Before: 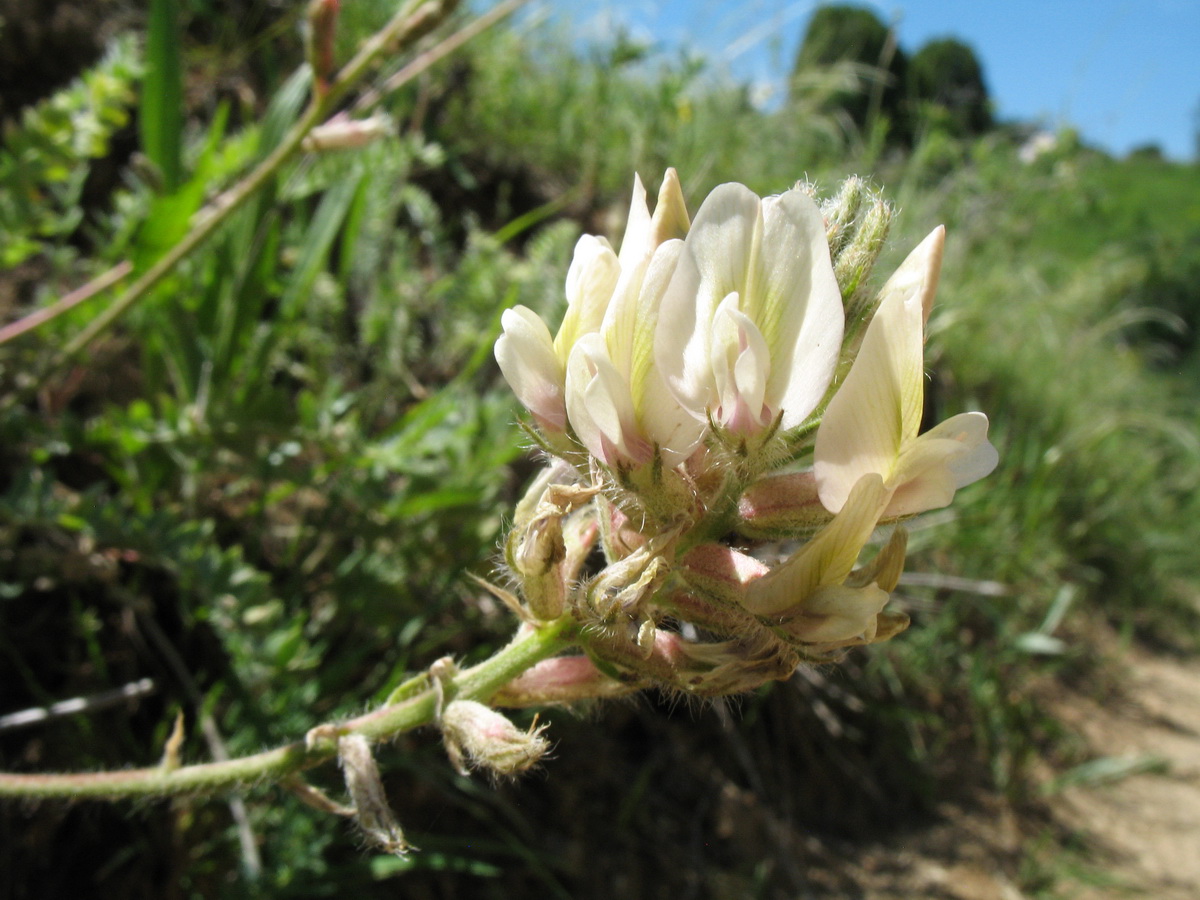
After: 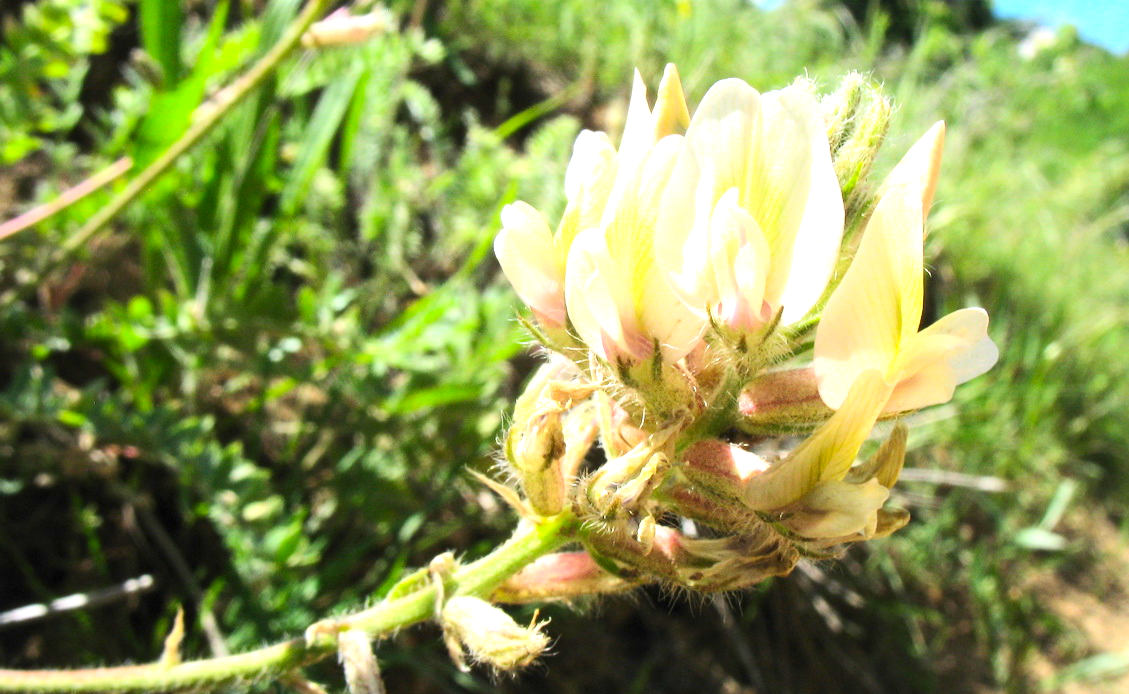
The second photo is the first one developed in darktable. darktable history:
exposure: exposure 1.001 EV, compensate highlight preservation false
base curve: preserve colors none
contrast brightness saturation: contrast 0.232, brightness 0.102, saturation 0.289
crop and rotate: angle 0.03°, top 11.618%, right 5.83%, bottom 11.144%
